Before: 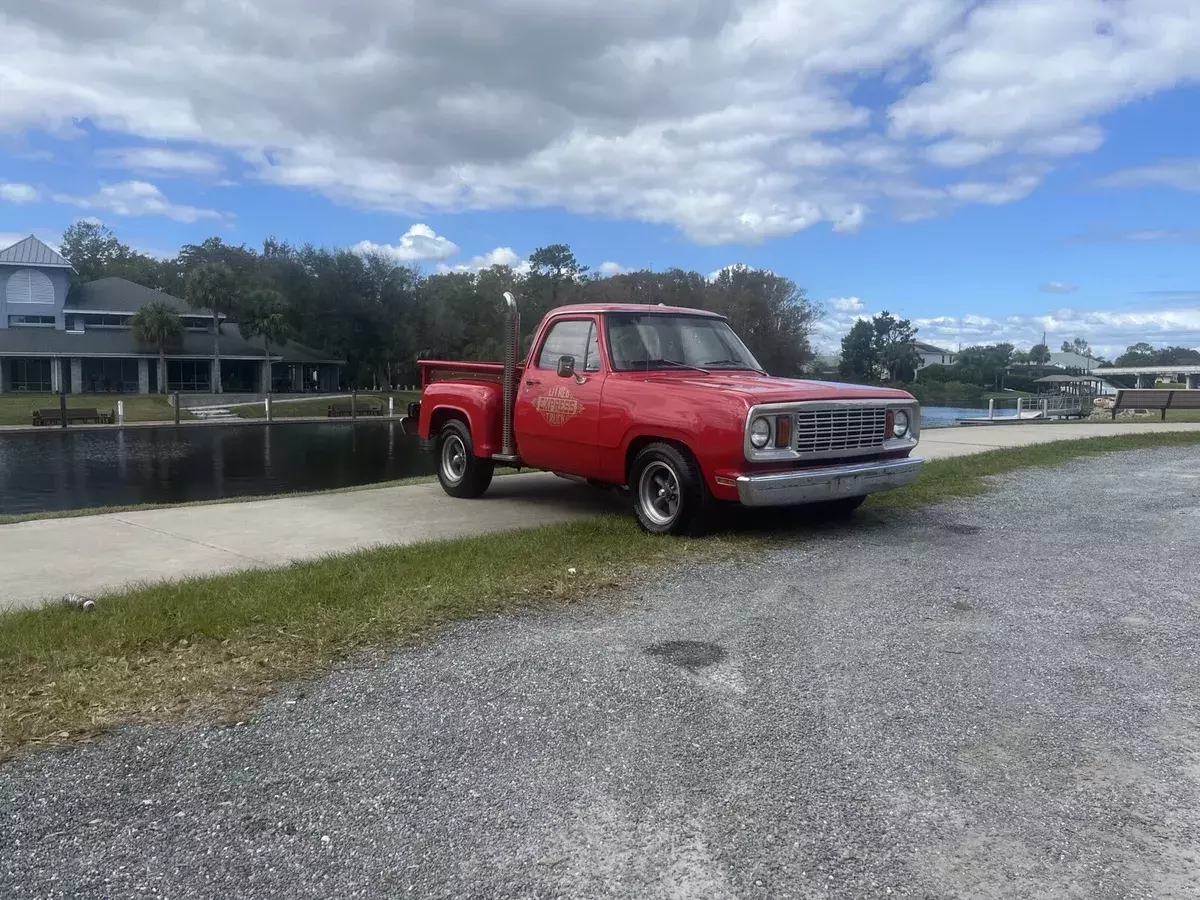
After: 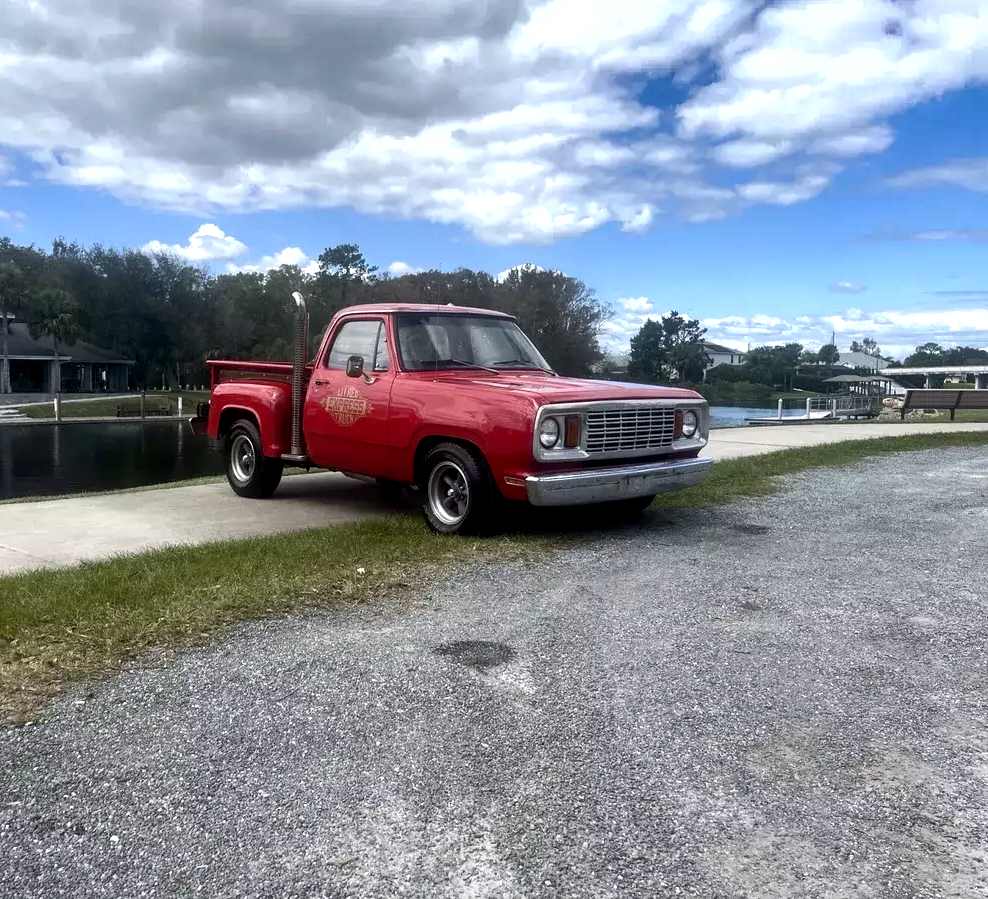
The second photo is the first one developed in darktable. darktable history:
crop: left 17.614%, bottom 0.034%
color balance rgb: power › luminance 3.323%, power › hue 230.63°, global offset › luminance -0.484%, perceptual saturation grading › global saturation 0.429%, perceptual saturation grading › highlights -30.401%, perceptual saturation grading › shadows 19.558%, perceptual brilliance grading › highlights 19.673%, perceptual brilliance grading › mid-tones 18.992%, perceptual brilliance grading › shadows -20.516%
shadows and highlights: shadows 43.57, white point adjustment -1.33, soften with gaussian
